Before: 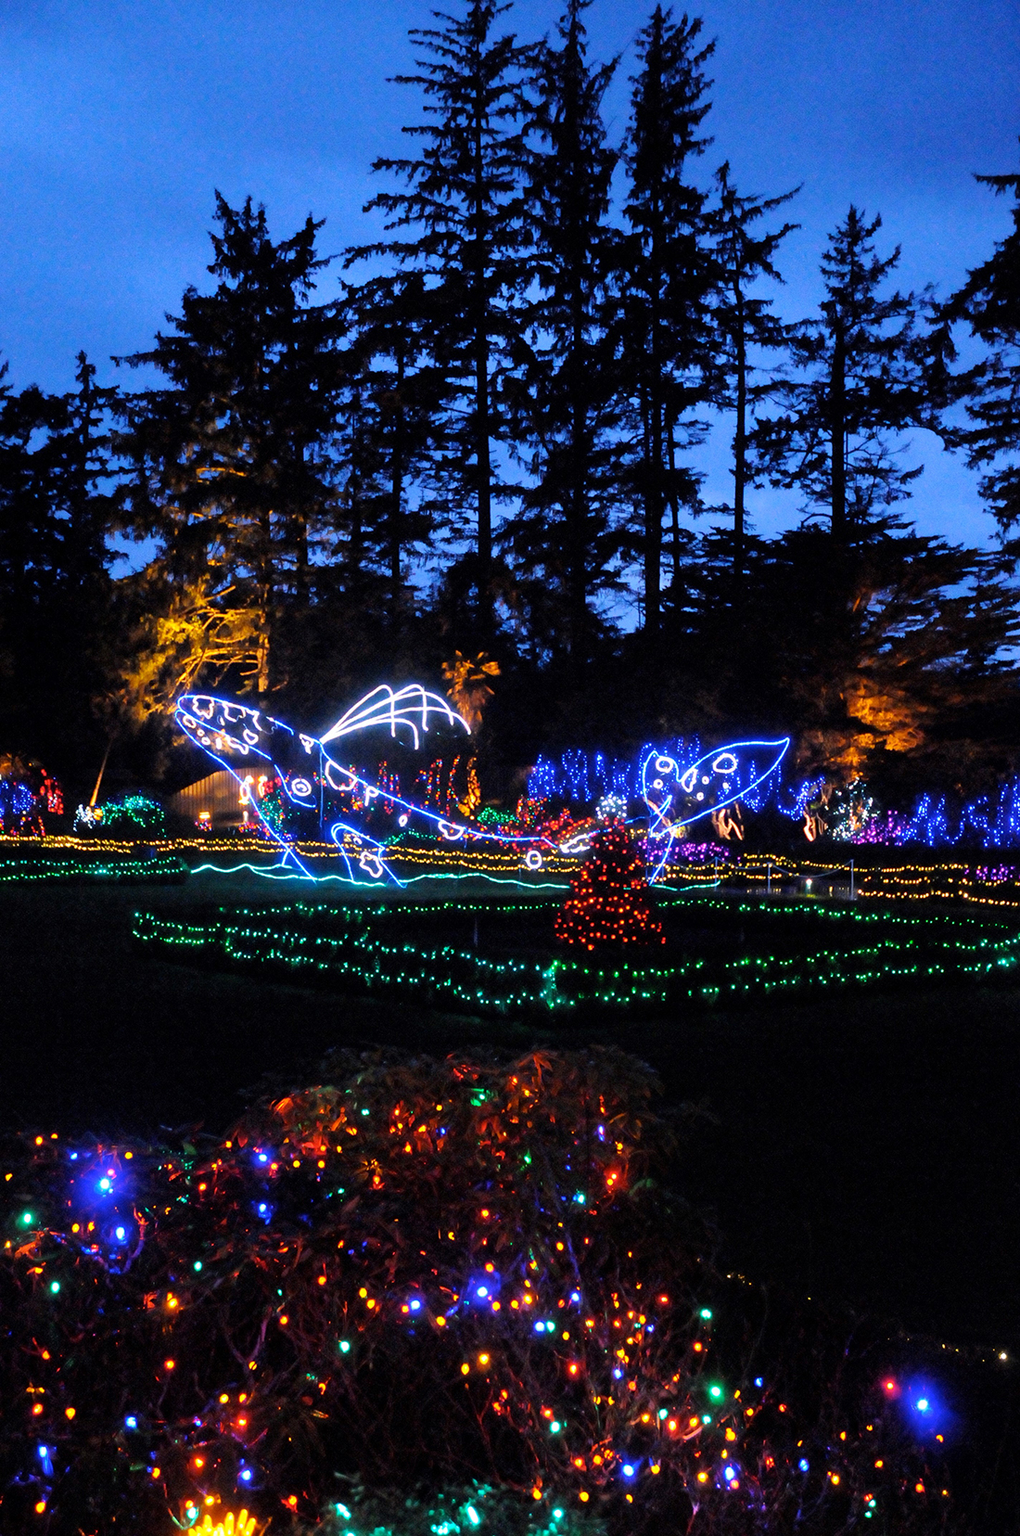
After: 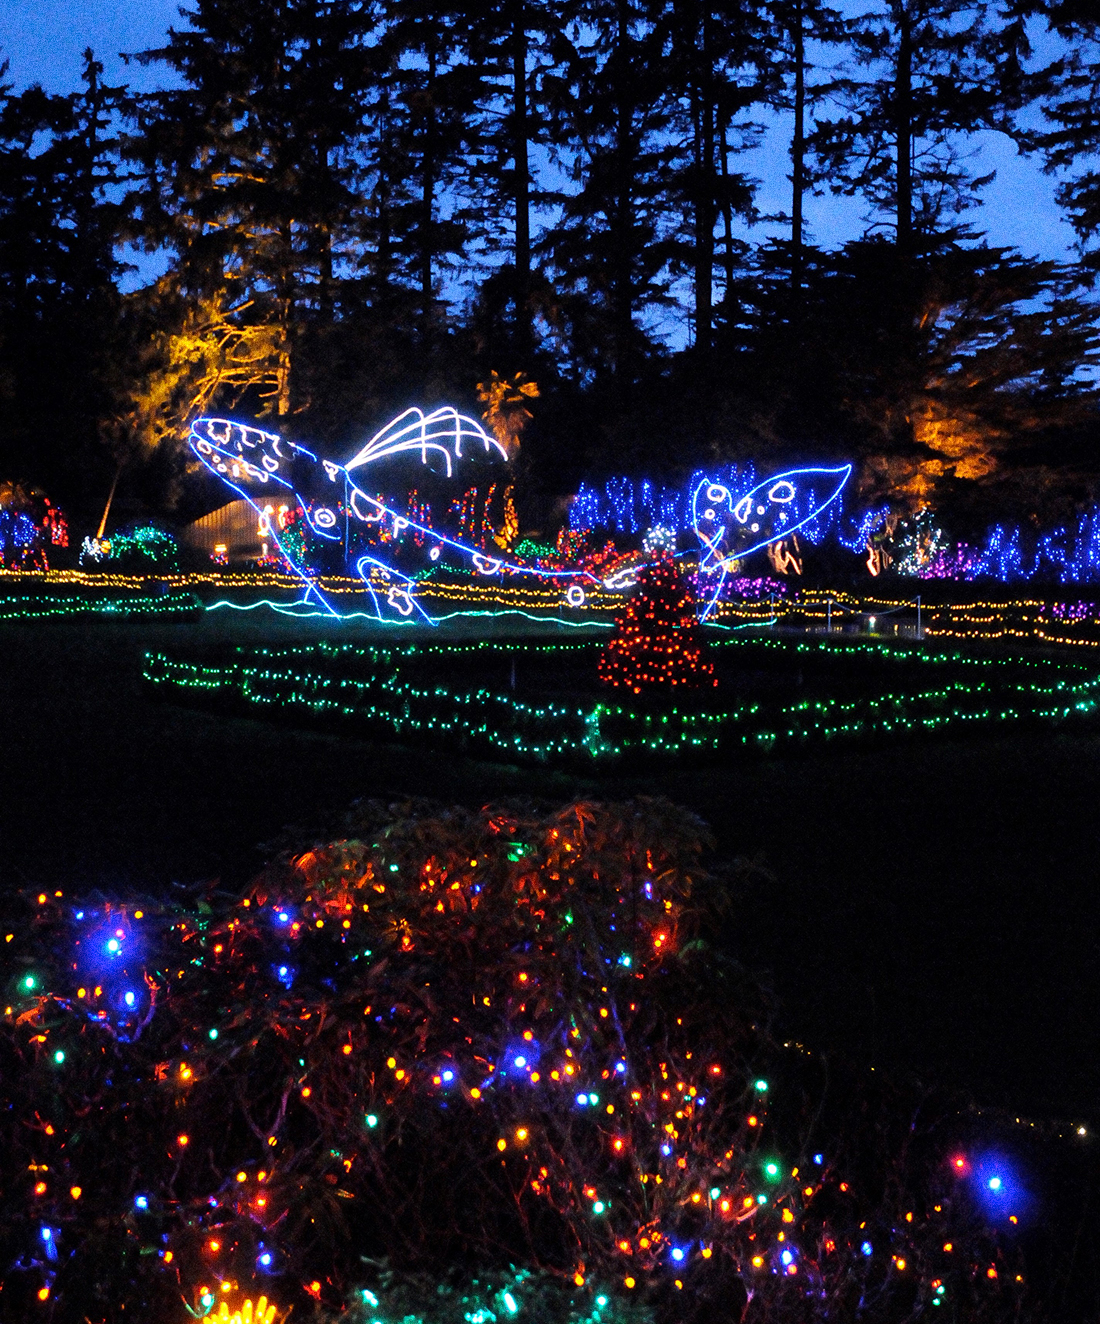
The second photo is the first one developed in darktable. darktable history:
crop and rotate: top 19.998%
grain: coarseness 0.09 ISO, strength 40%
